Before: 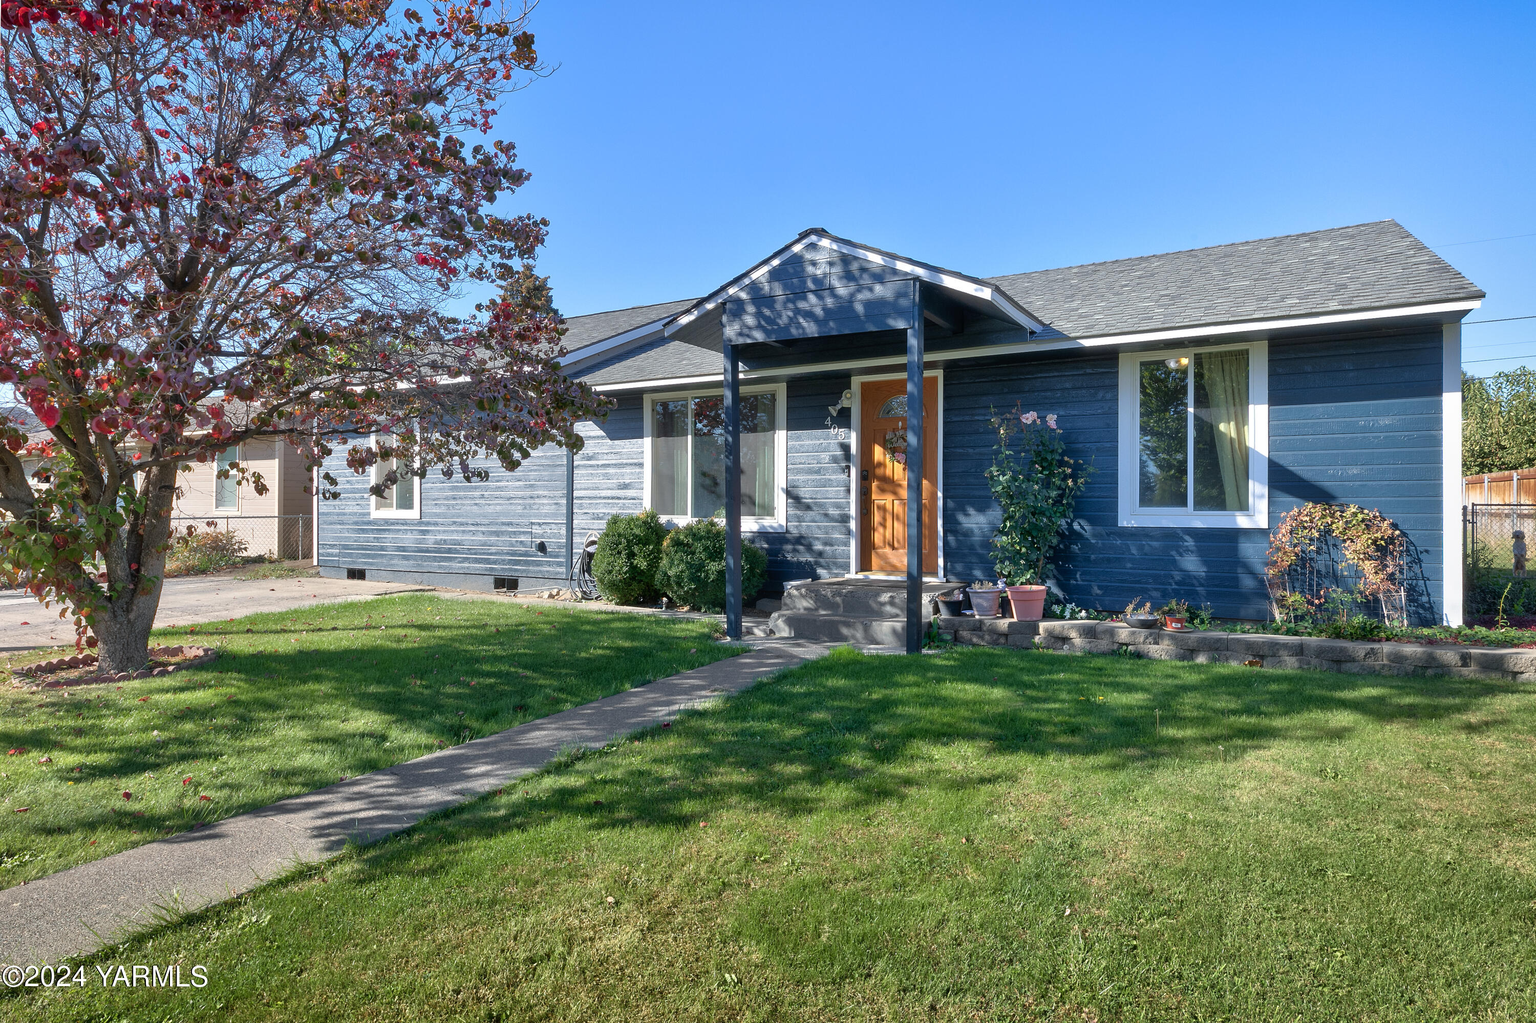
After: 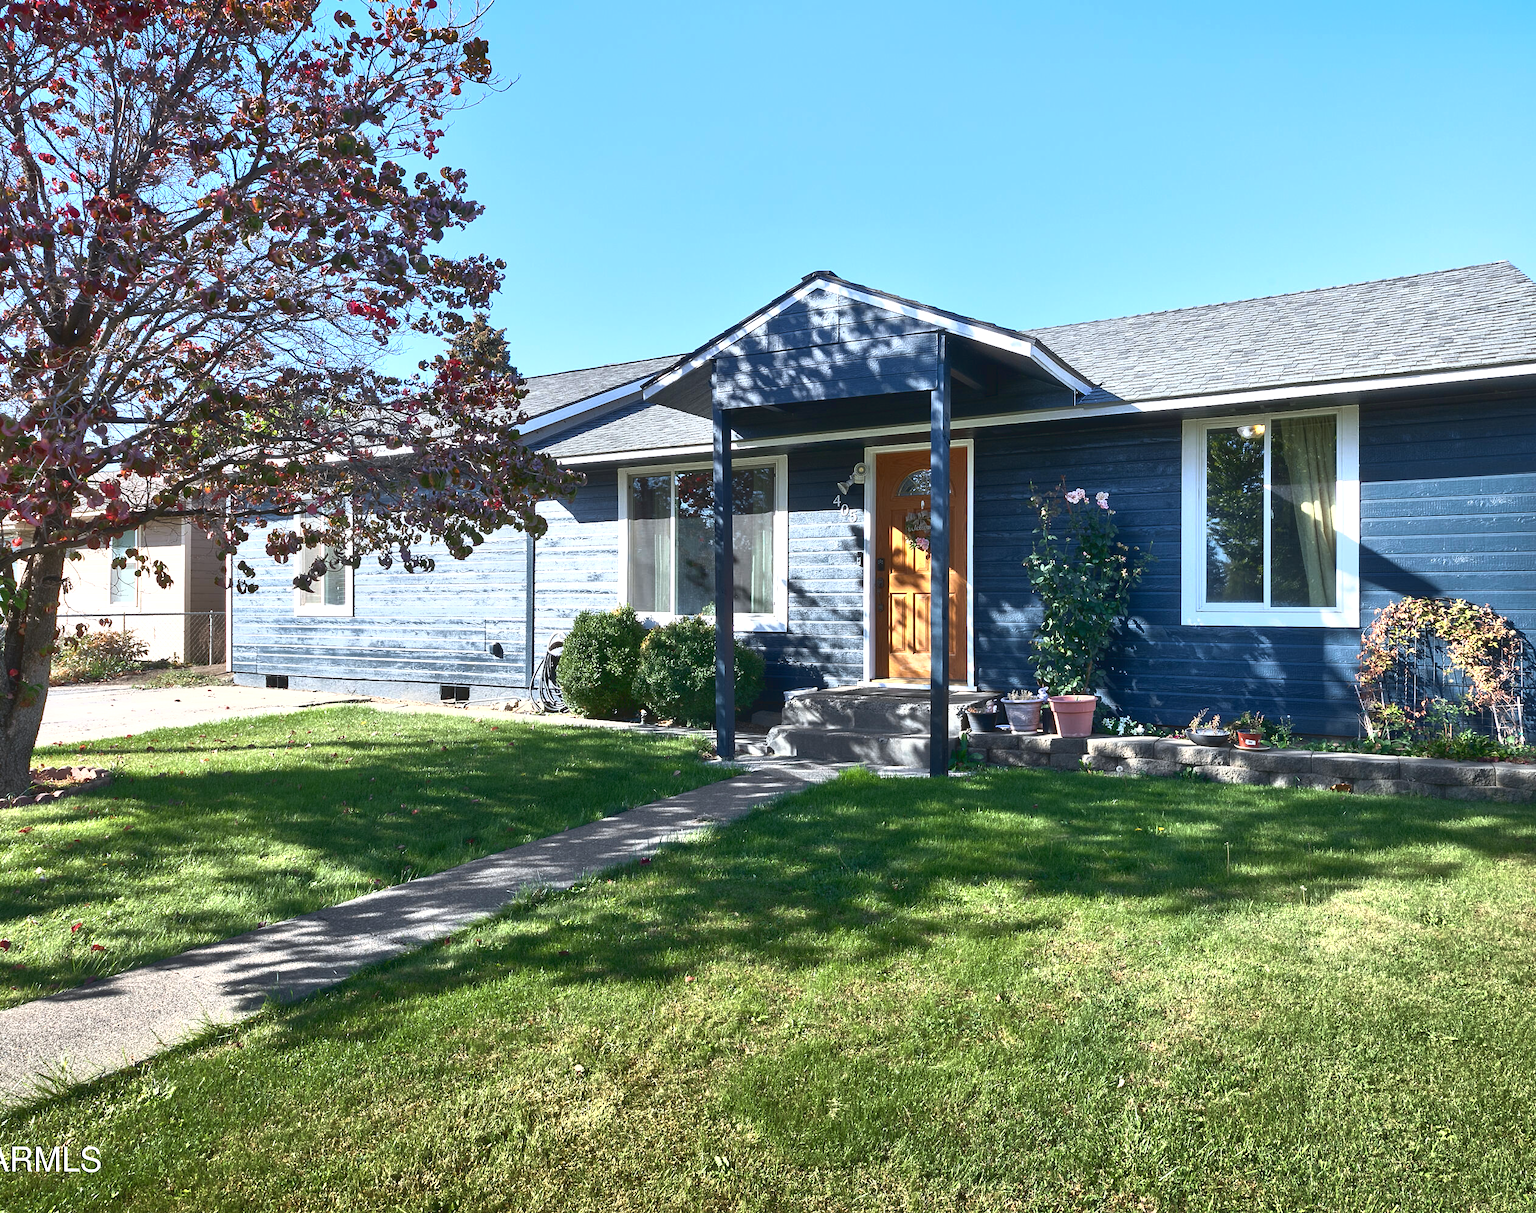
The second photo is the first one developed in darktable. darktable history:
white balance: red 0.988, blue 1.017
tone curve: curves: ch0 [(0, 0.081) (0.483, 0.453) (0.881, 0.992)]
crop: left 8.026%, right 7.374%
tone equalizer: -8 EV -0.75 EV, -7 EV -0.7 EV, -6 EV -0.6 EV, -5 EV -0.4 EV, -3 EV 0.4 EV, -2 EV 0.6 EV, -1 EV 0.7 EV, +0 EV 0.75 EV, edges refinement/feathering 500, mask exposure compensation -1.57 EV, preserve details no
